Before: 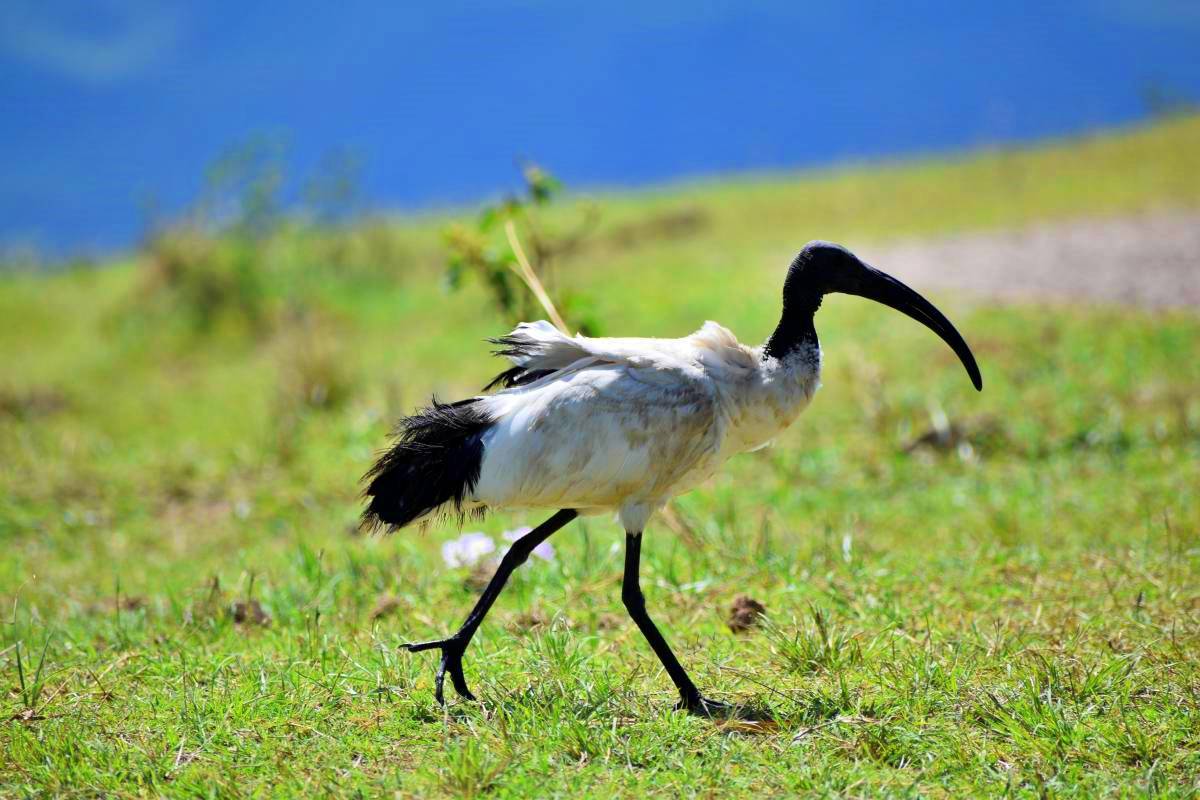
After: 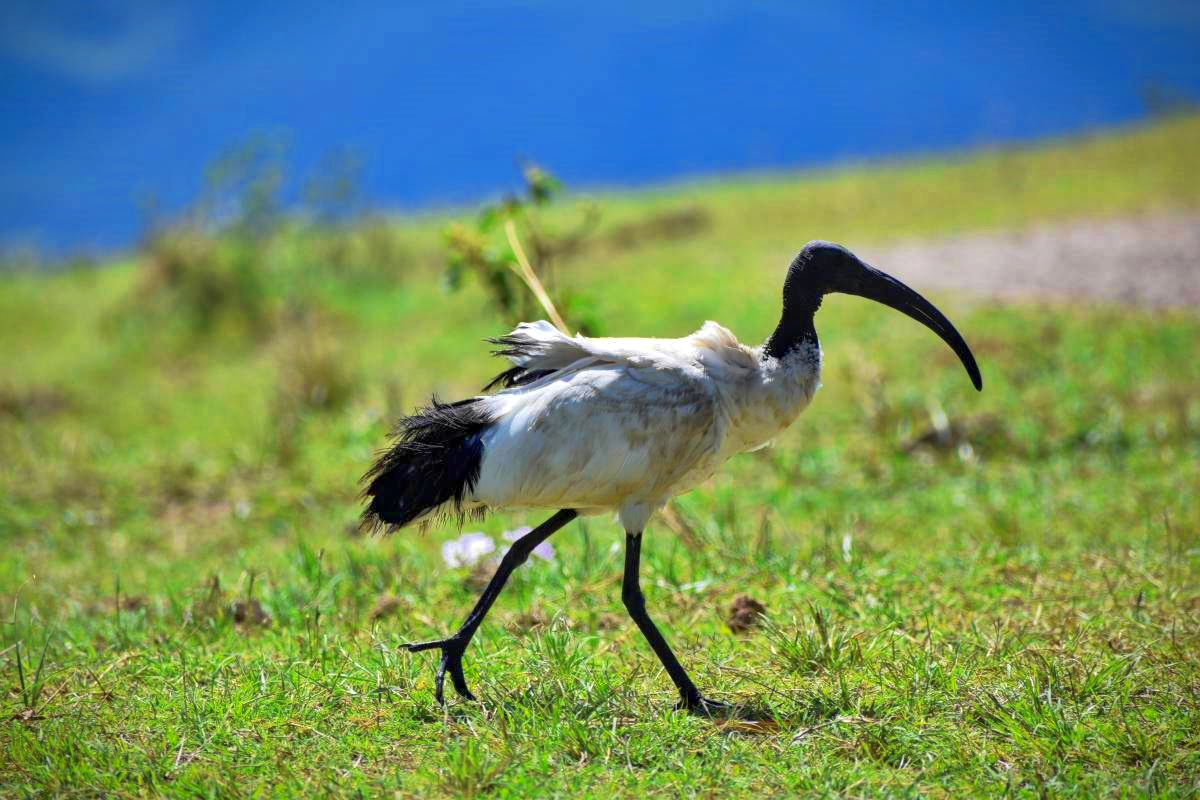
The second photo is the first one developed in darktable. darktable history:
vignetting: fall-off start 100.23%, saturation 0.052, width/height ratio 1.319, unbound false
local contrast: on, module defaults
shadows and highlights: on, module defaults
tone curve: curves: ch0 [(0, 0) (0.15, 0.17) (0.452, 0.437) (0.611, 0.588) (0.751, 0.749) (1, 1)]; ch1 [(0, 0) (0.325, 0.327) (0.413, 0.442) (0.475, 0.467) (0.512, 0.522) (0.541, 0.55) (0.617, 0.612) (0.695, 0.697) (1, 1)]; ch2 [(0, 0) (0.386, 0.397) (0.452, 0.459) (0.505, 0.498) (0.536, 0.546) (0.574, 0.571) (0.633, 0.653) (1, 1)], preserve colors none
